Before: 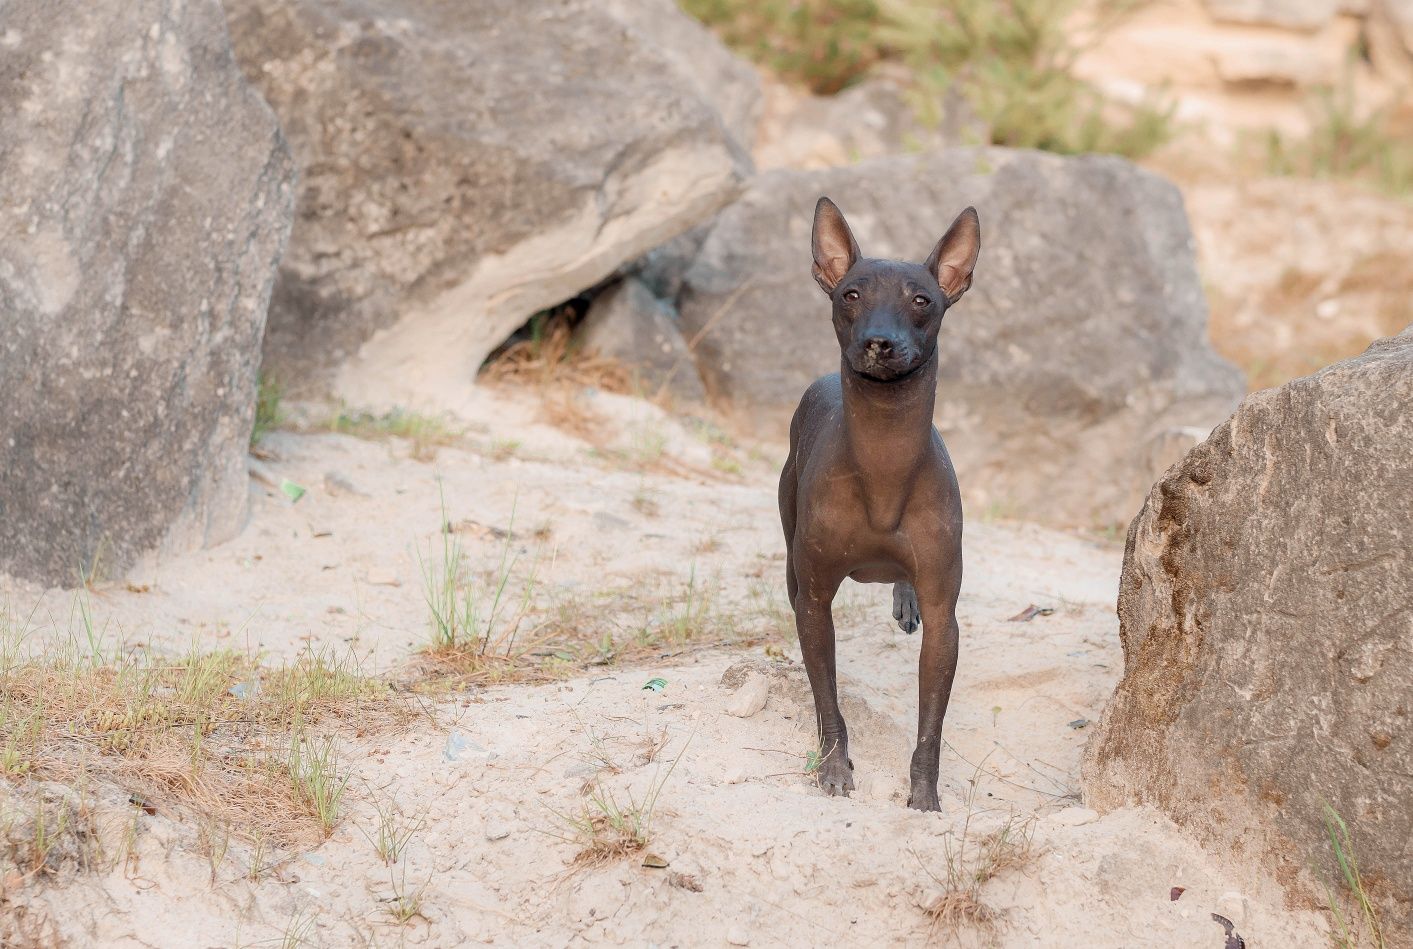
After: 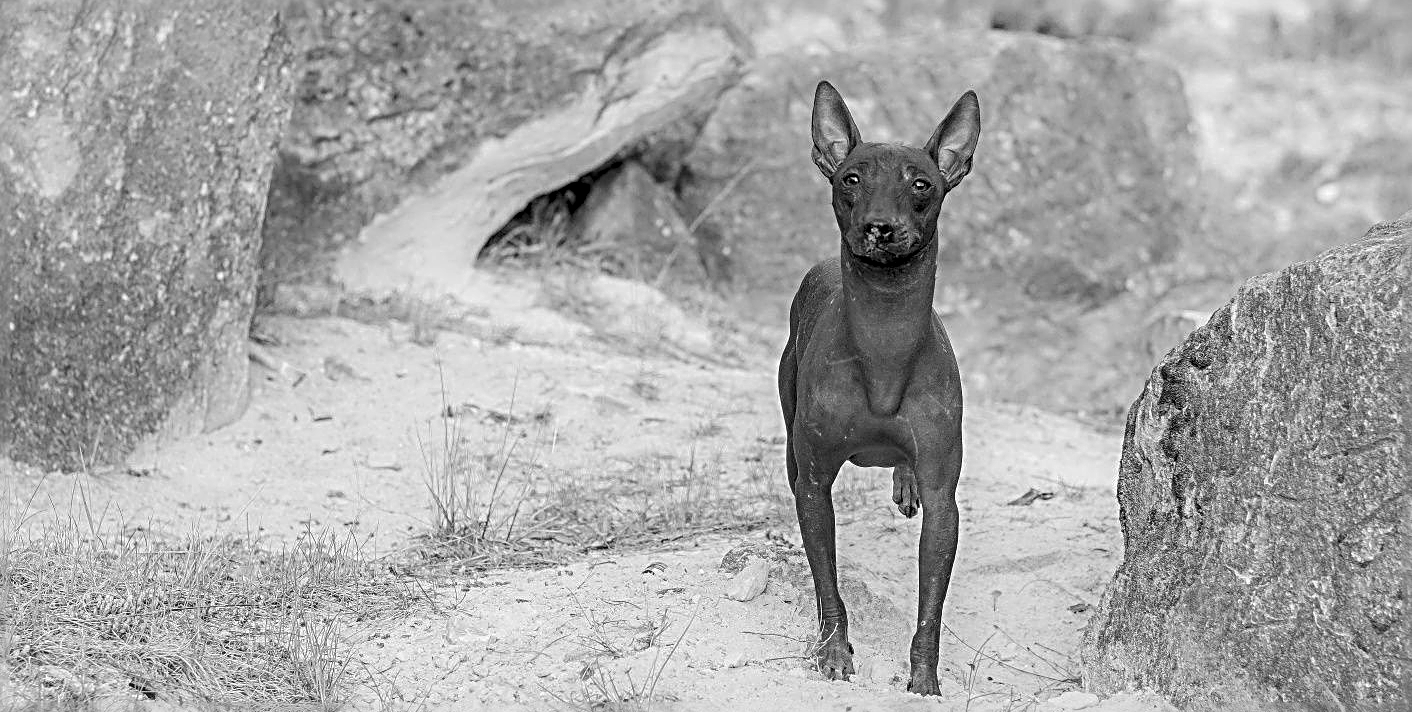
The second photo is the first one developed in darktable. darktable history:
exposure: exposure -0.041 EV, compensate exposure bias true, compensate highlight preservation false
color zones: curves: ch1 [(0, -0.014) (0.143, -0.013) (0.286, -0.013) (0.429, -0.016) (0.571, -0.019) (0.714, -0.015) (0.857, 0.002) (1, -0.014)]
local contrast: on, module defaults
sharpen: radius 3.711, amount 0.93
tone equalizer: edges refinement/feathering 500, mask exposure compensation -1.57 EV, preserve details no
crop and rotate: top 12.355%, bottom 12.527%
color balance rgb: perceptual saturation grading › global saturation 0.025%, perceptual saturation grading › highlights -25.569%, perceptual saturation grading › shadows 29.508%
